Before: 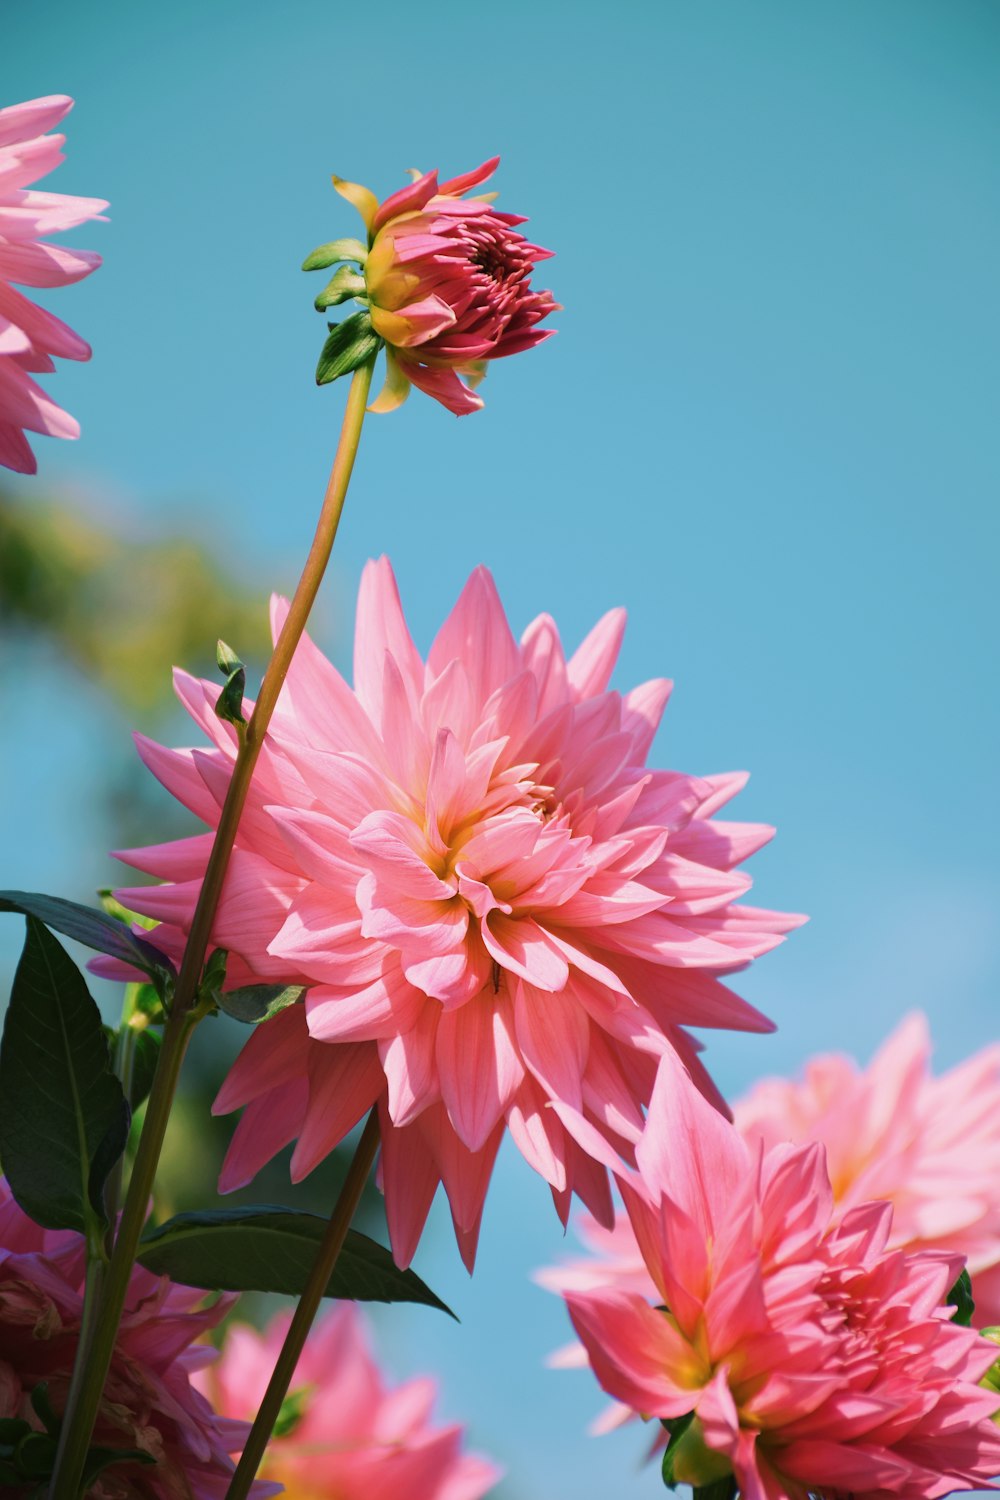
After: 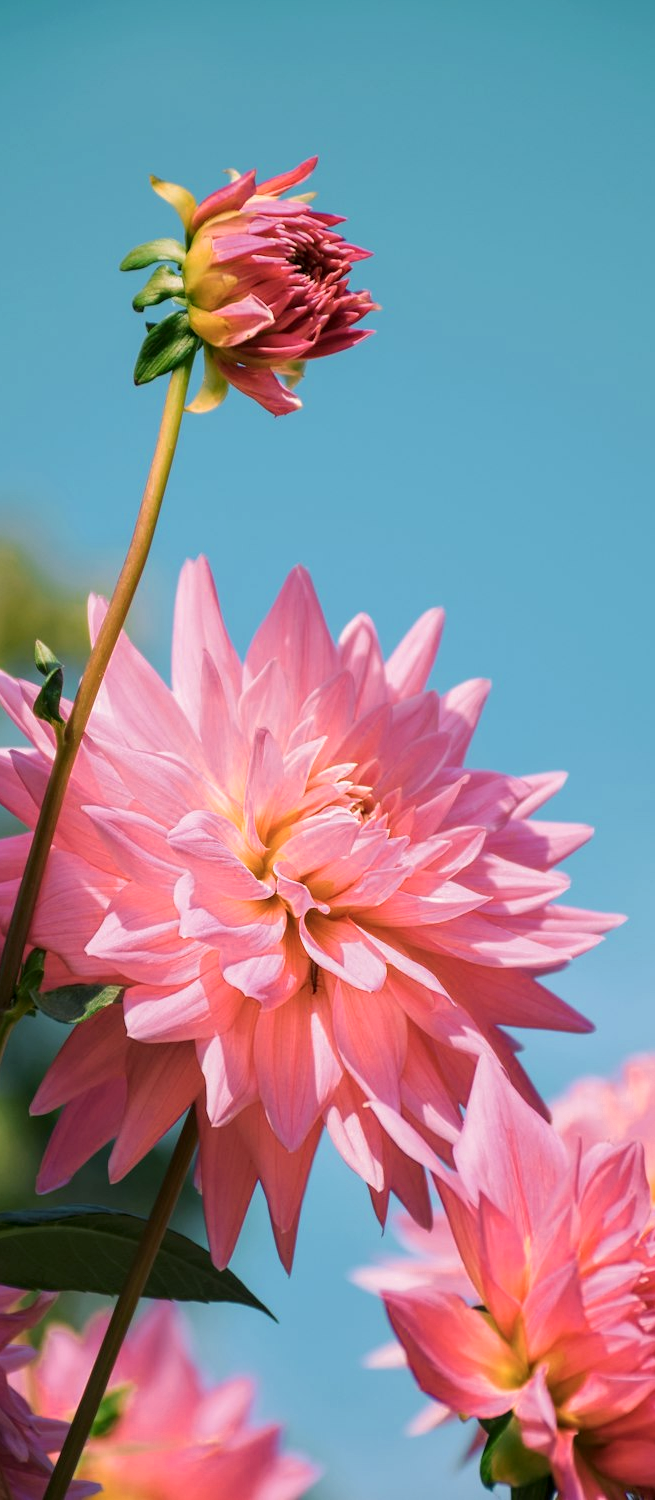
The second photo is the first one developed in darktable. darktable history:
color zones: curves: ch0 [(0, 0.465) (0.092, 0.596) (0.289, 0.464) (0.429, 0.453) (0.571, 0.464) (0.714, 0.455) (0.857, 0.462) (1, 0.465)]
crop and rotate: left 18.225%, right 16.224%
local contrast: on, module defaults
